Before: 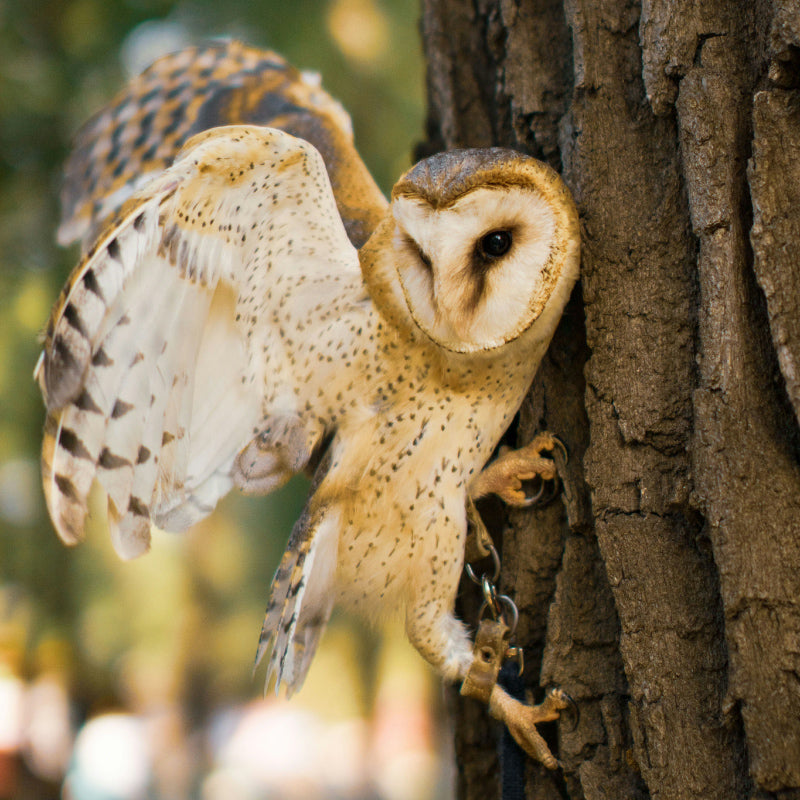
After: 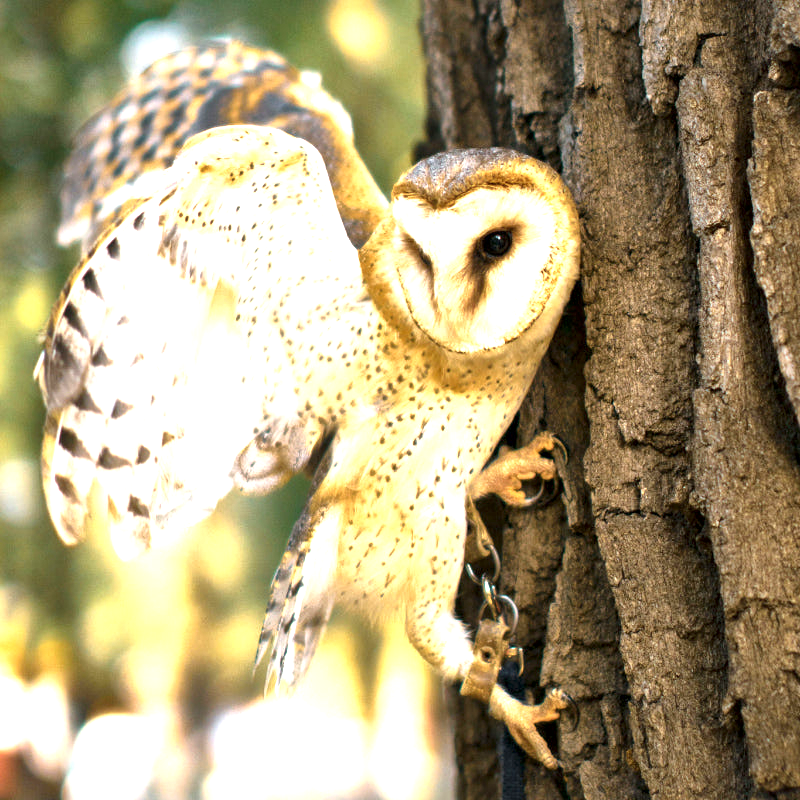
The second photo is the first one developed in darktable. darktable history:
contrast brightness saturation: contrast 0.009, saturation -0.054
exposure: black level correction 0, exposure 1.291 EV, compensate highlight preservation false
local contrast: mode bilateral grid, contrast 25, coarseness 60, detail 152%, midtone range 0.2
